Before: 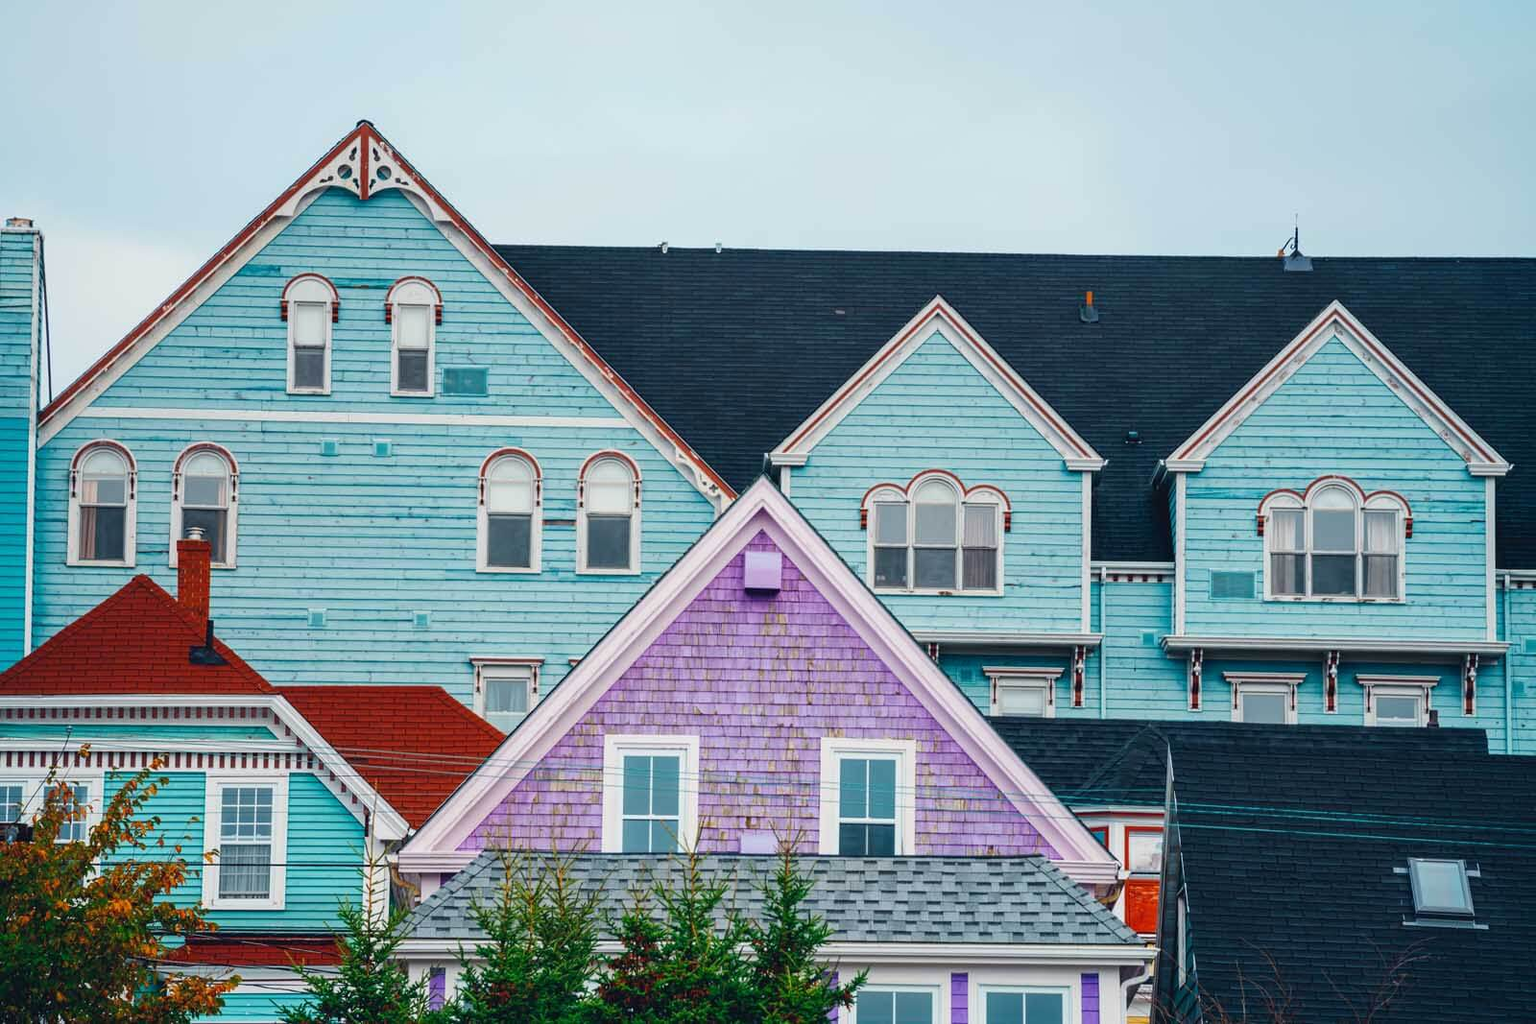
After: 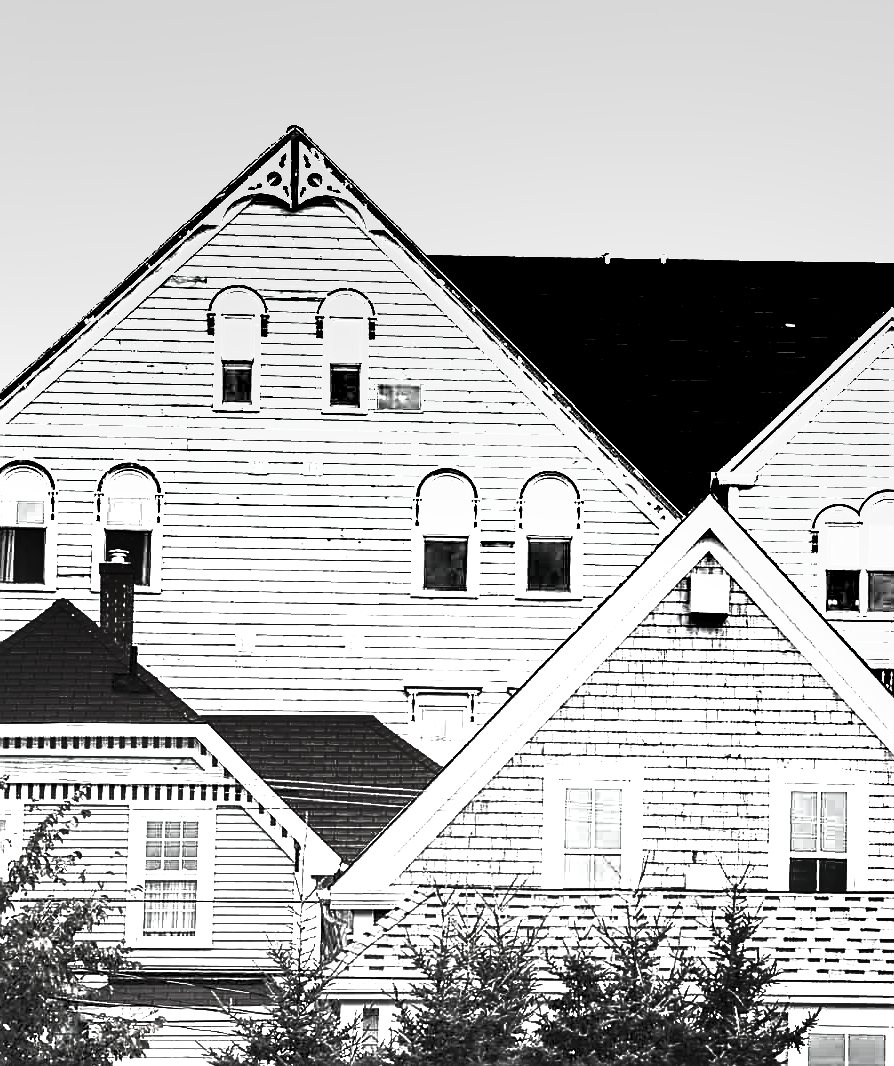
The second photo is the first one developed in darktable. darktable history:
shadows and highlights: radius 336.77, shadows 28.87, soften with gaussian
contrast brightness saturation: contrast 0.523, brightness 0.467, saturation -0.989
levels: levels [0, 0.374, 0.749]
crop: left 5.343%, right 38.748%
haze removal: compatibility mode true, adaptive false
sharpen: on, module defaults
